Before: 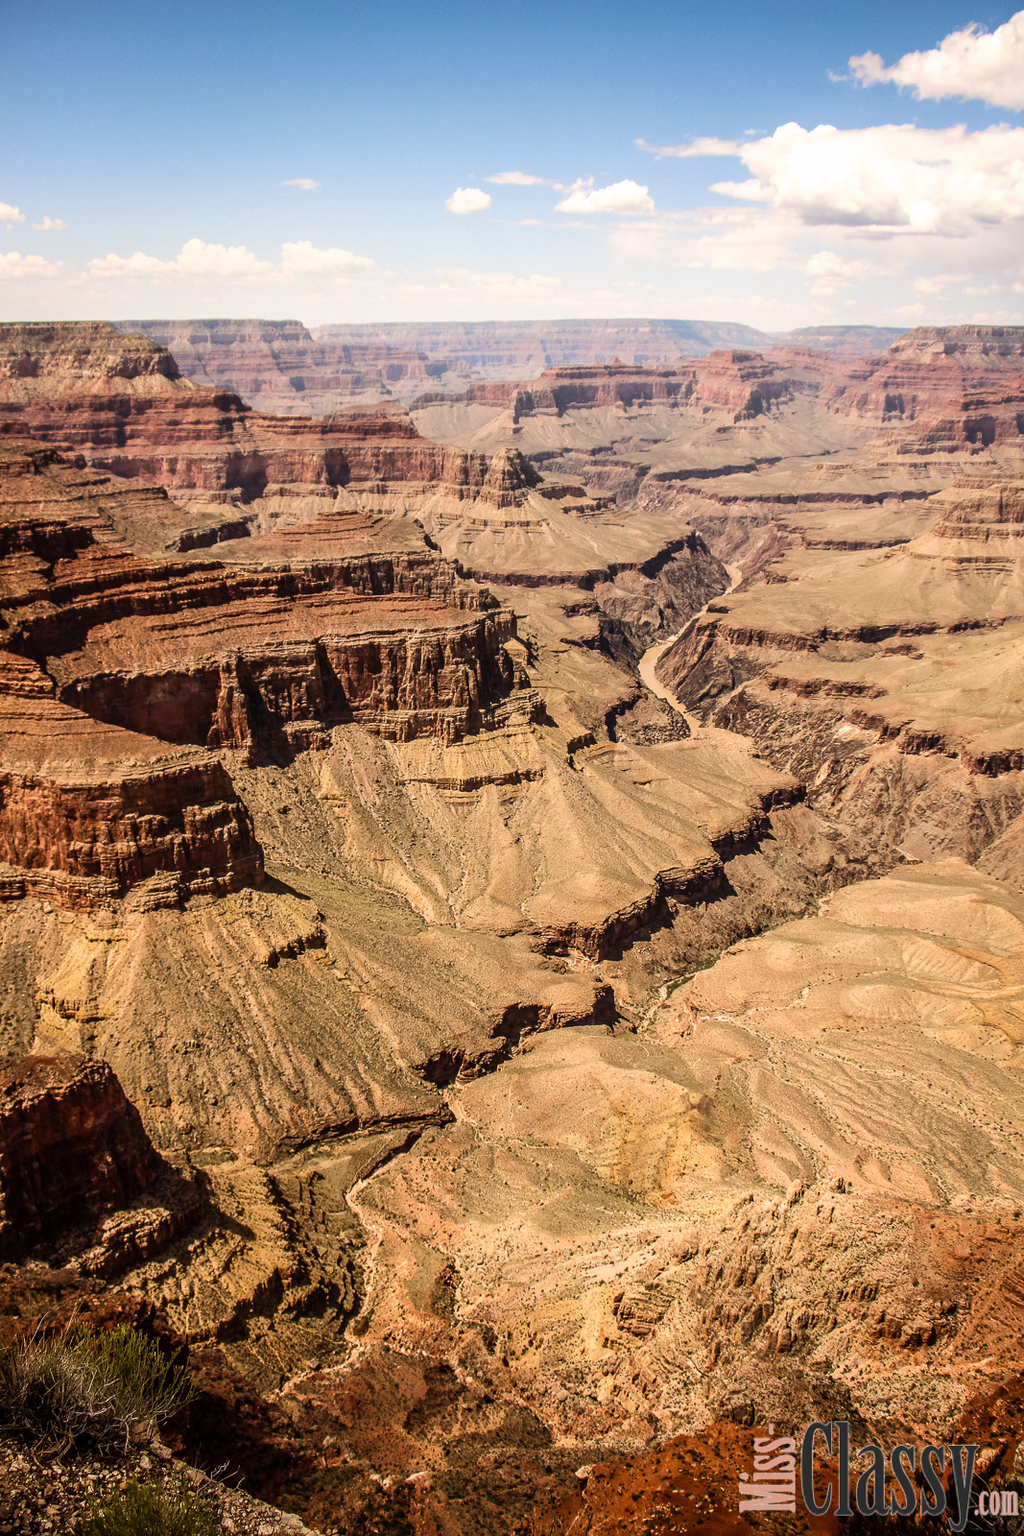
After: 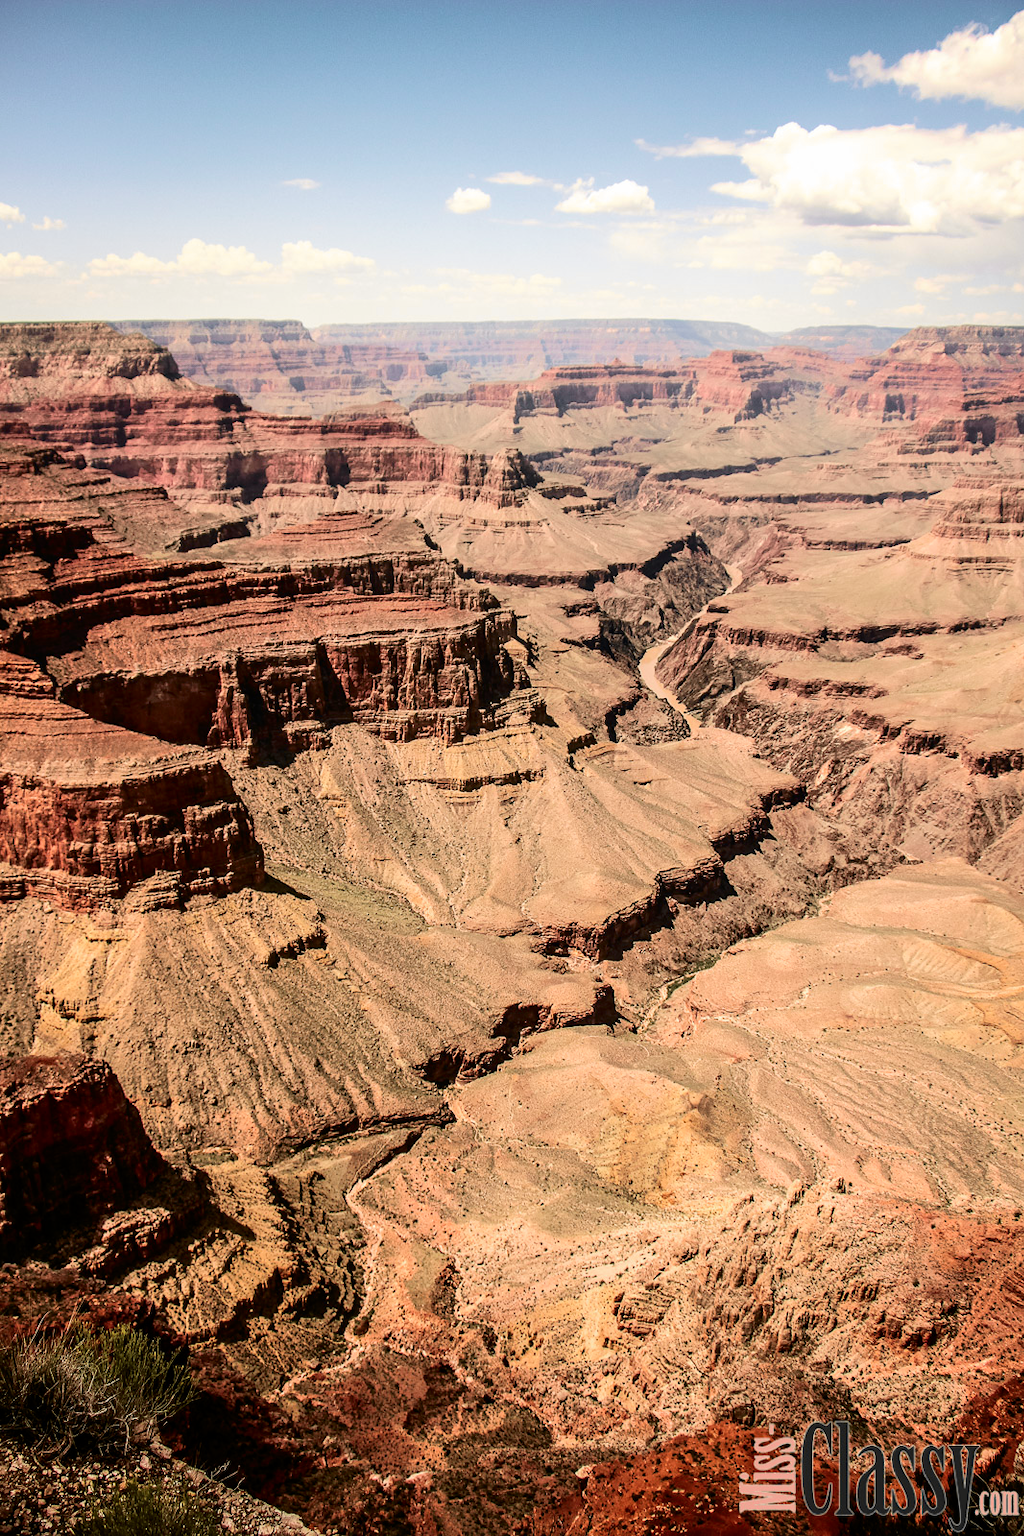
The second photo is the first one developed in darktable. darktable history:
tone curve: curves: ch0 [(0.003, 0) (0.066, 0.031) (0.163, 0.112) (0.264, 0.238) (0.395, 0.421) (0.517, 0.56) (0.684, 0.734) (0.791, 0.814) (1, 1)]; ch1 [(0, 0) (0.164, 0.115) (0.337, 0.332) (0.39, 0.398) (0.464, 0.461) (0.501, 0.5) (0.507, 0.5) (0.534, 0.532) (0.577, 0.59) (0.652, 0.681) (0.733, 0.749) (0.811, 0.796) (1, 1)]; ch2 [(0, 0) (0.337, 0.382) (0.464, 0.476) (0.501, 0.502) (0.527, 0.54) (0.551, 0.565) (0.6, 0.59) (0.687, 0.675) (1, 1)], color space Lab, independent channels, preserve colors none
